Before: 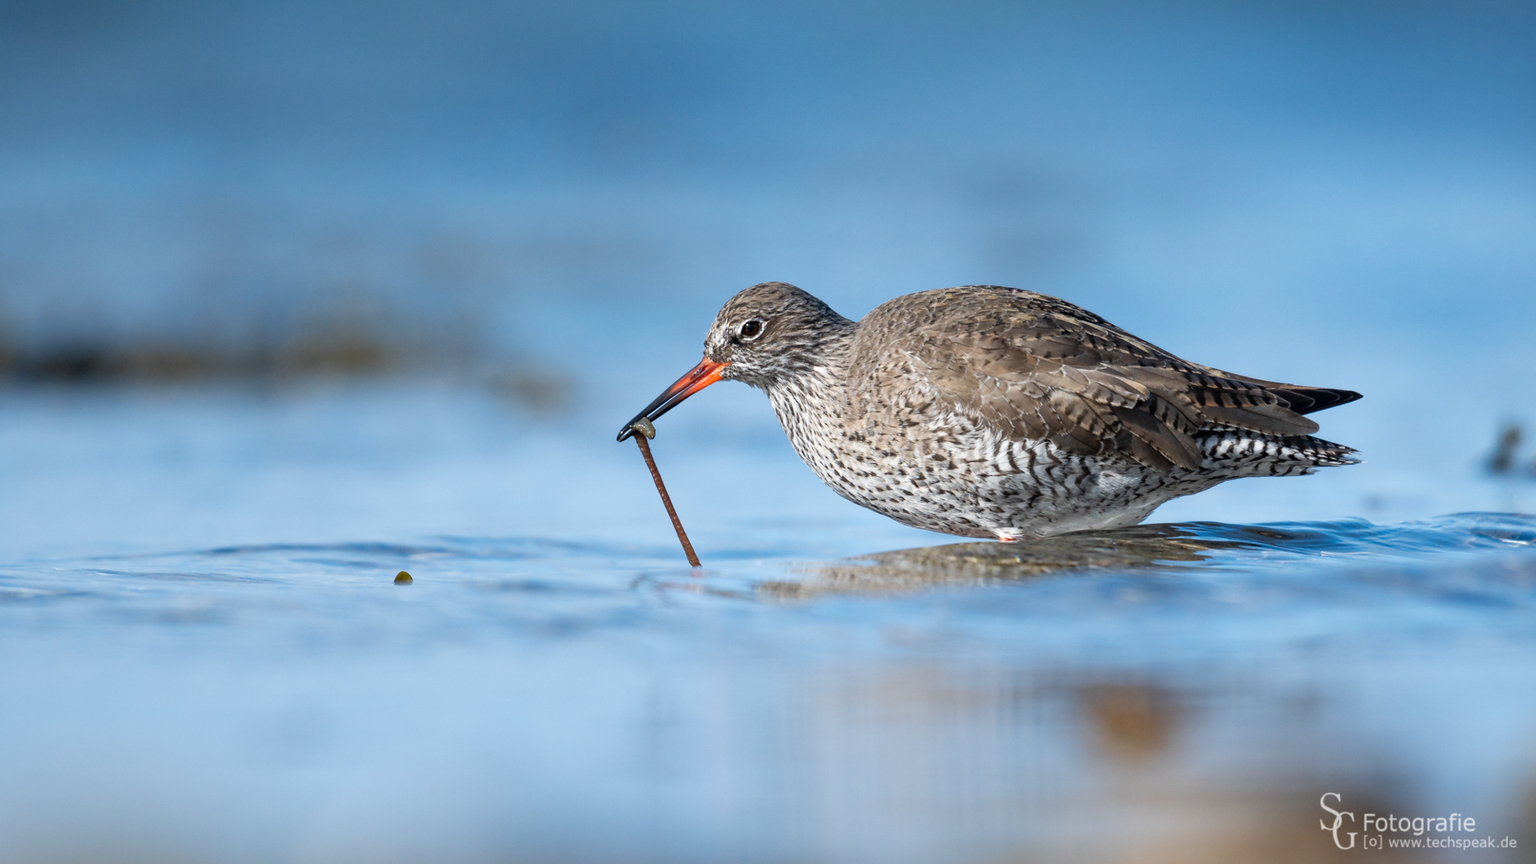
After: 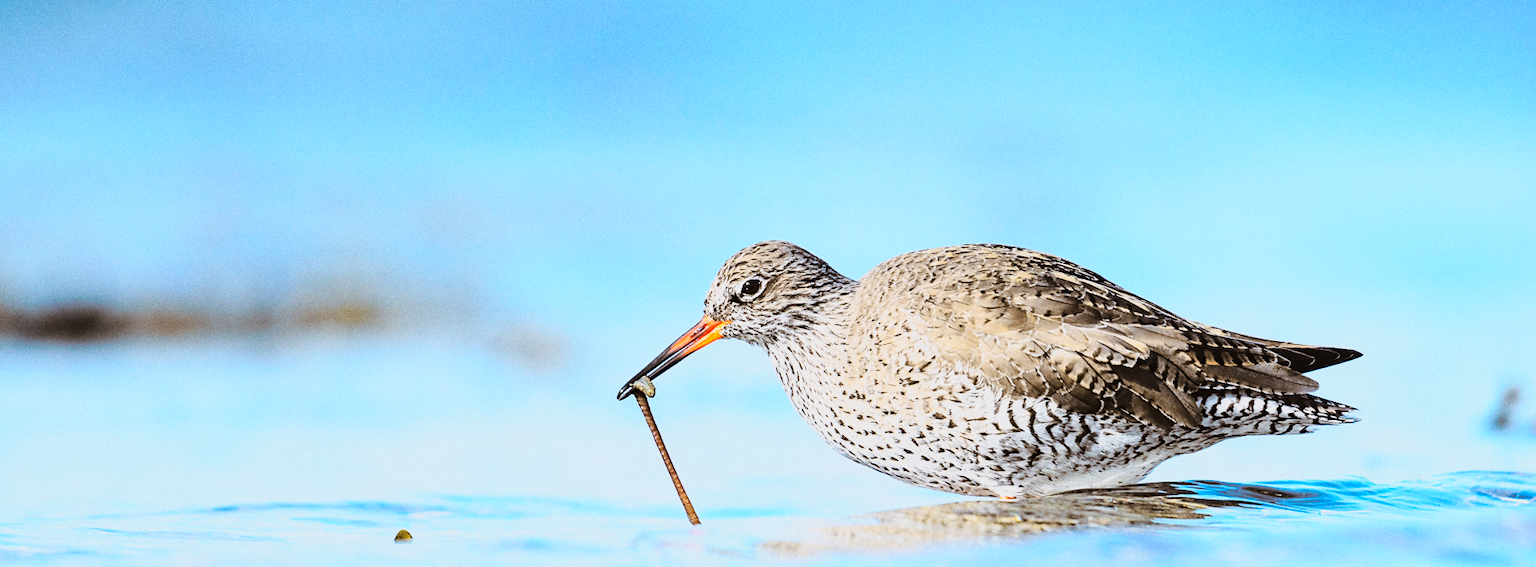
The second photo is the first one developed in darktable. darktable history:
split-toning: shadows › hue 32.4°, shadows › saturation 0.51, highlights › hue 180°, highlights › saturation 0, balance -60.17, compress 55.19%
sharpen: on, module defaults
crop and rotate: top 4.848%, bottom 29.503%
grain: coarseness 0.09 ISO
base curve: curves: ch0 [(0, 0) (0.028, 0.03) (0.121, 0.232) (0.46, 0.748) (0.859, 0.968) (1, 1)], preserve colors none
tone curve: curves: ch0 [(0, 0.021) (0.104, 0.093) (0.236, 0.234) (0.456, 0.566) (0.647, 0.78) (0.864, 0.9) (1, 0.932)]; ch1 [(0, 0) (0.353, 0.344) (0.43, 0.401) (0.479, 0.476) (0.502, 0.504) (0.544, 0.534) (0.566, 0.566) (0.612, 0.621) (0.657, 0.679) (1, 1)]; ch2 [(0, 0) (0.34, 0.314) (0.434, 0.43) (0.5, 0.498) (0.528, 0.536) (0.56, 0.576) (0.595, 0.638) (0.644, 0.729) (1, 1)], color space Lab, independent channels, preserve colors none
